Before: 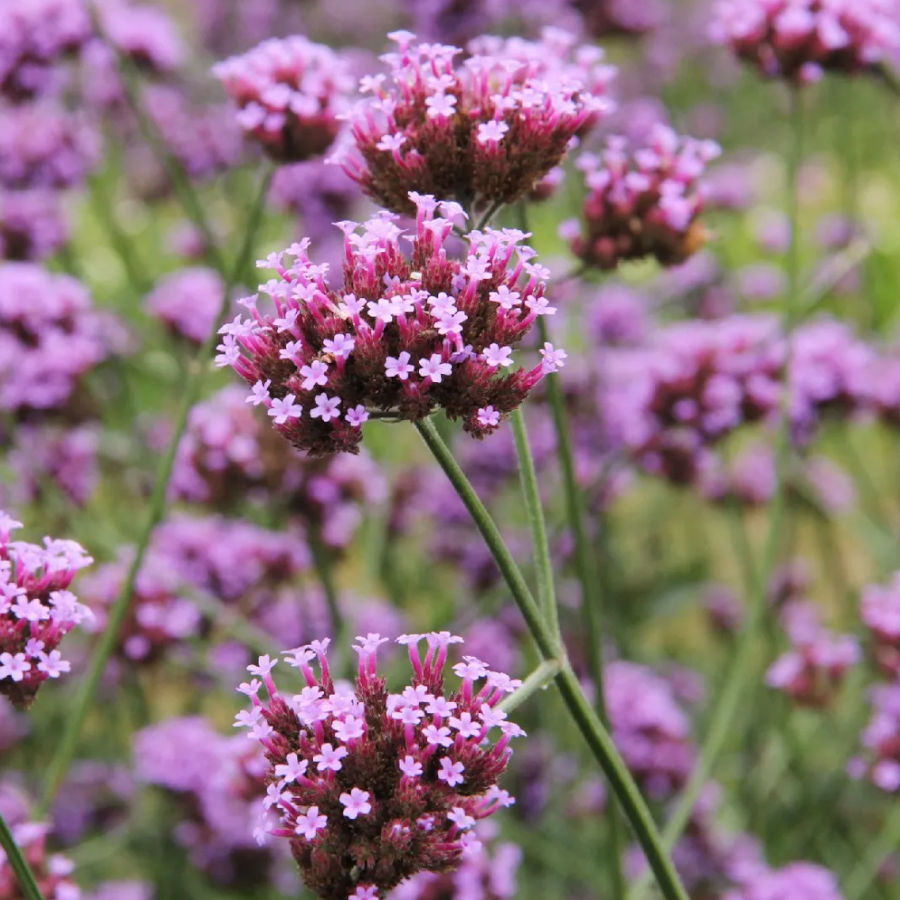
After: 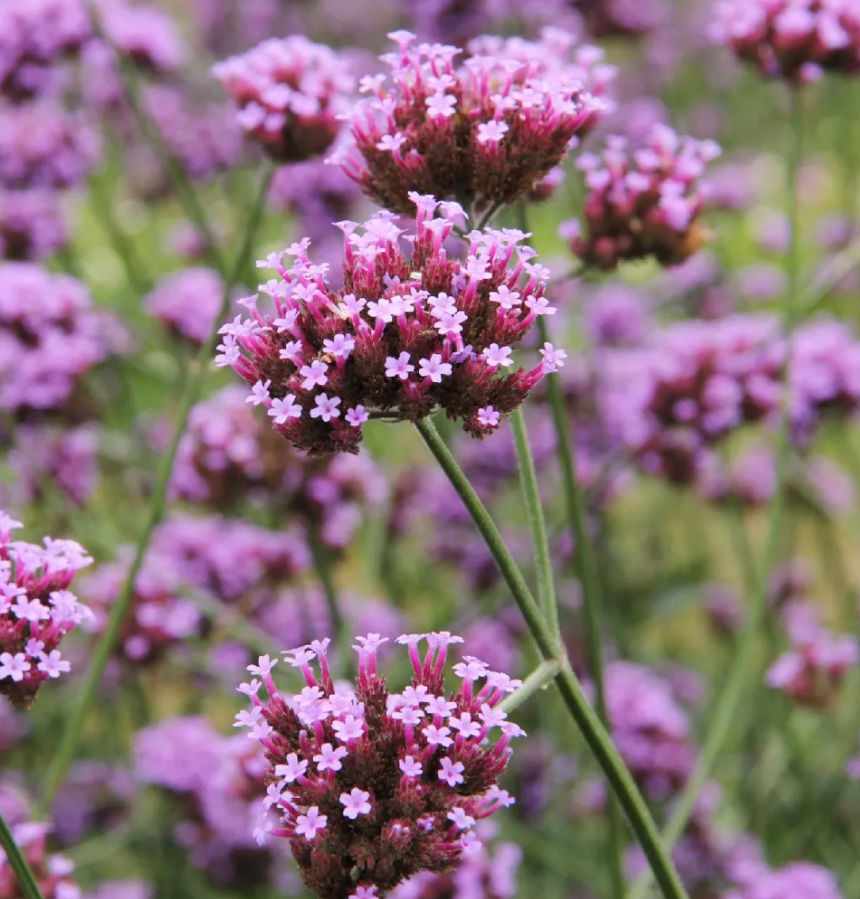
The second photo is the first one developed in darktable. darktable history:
crop: right 4.439%, bottom 0.032%
